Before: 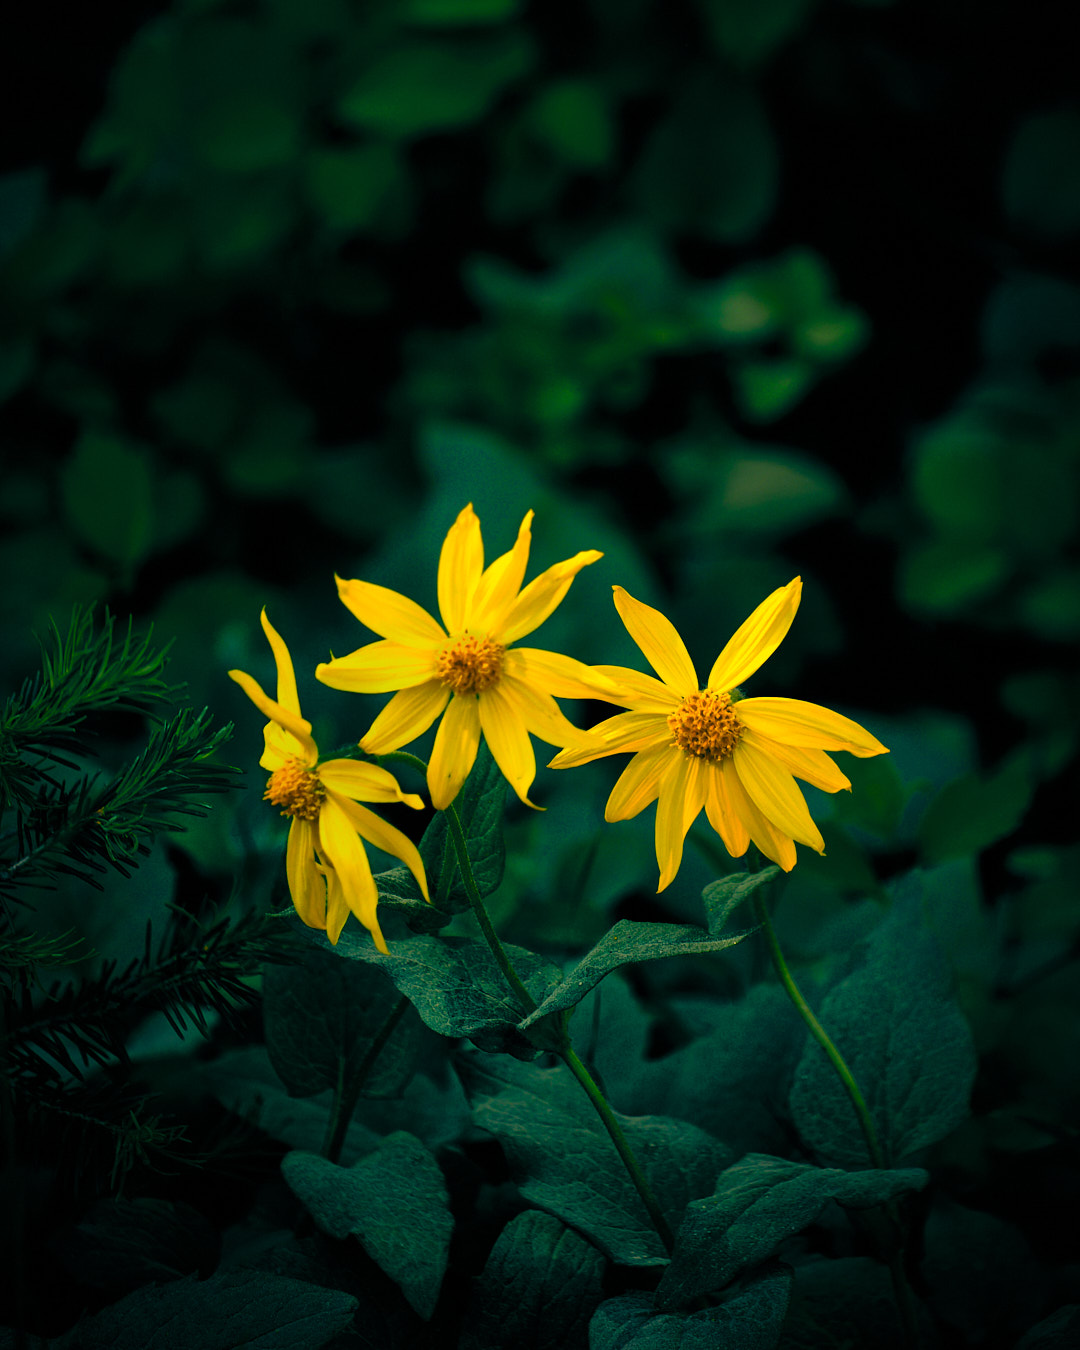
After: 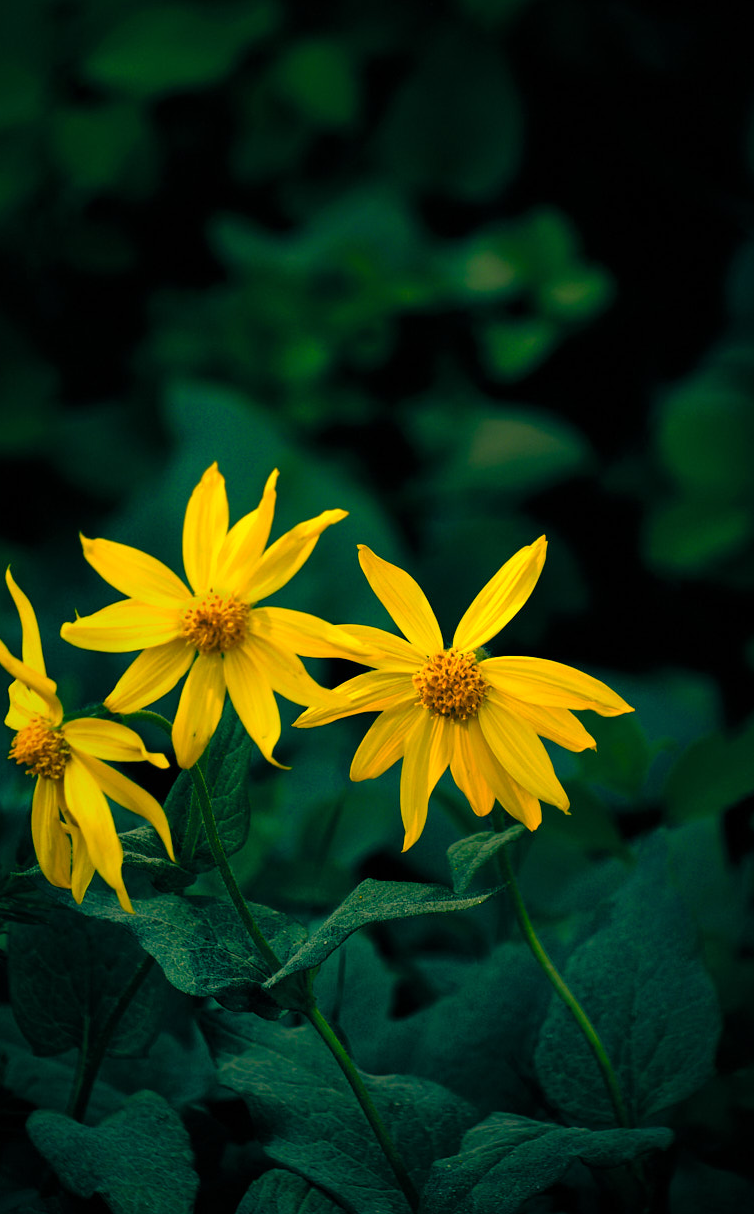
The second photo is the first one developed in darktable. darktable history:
crop and rotate: left 23.632%, top 3.069%, right 6.518%, bottom 6.948%
